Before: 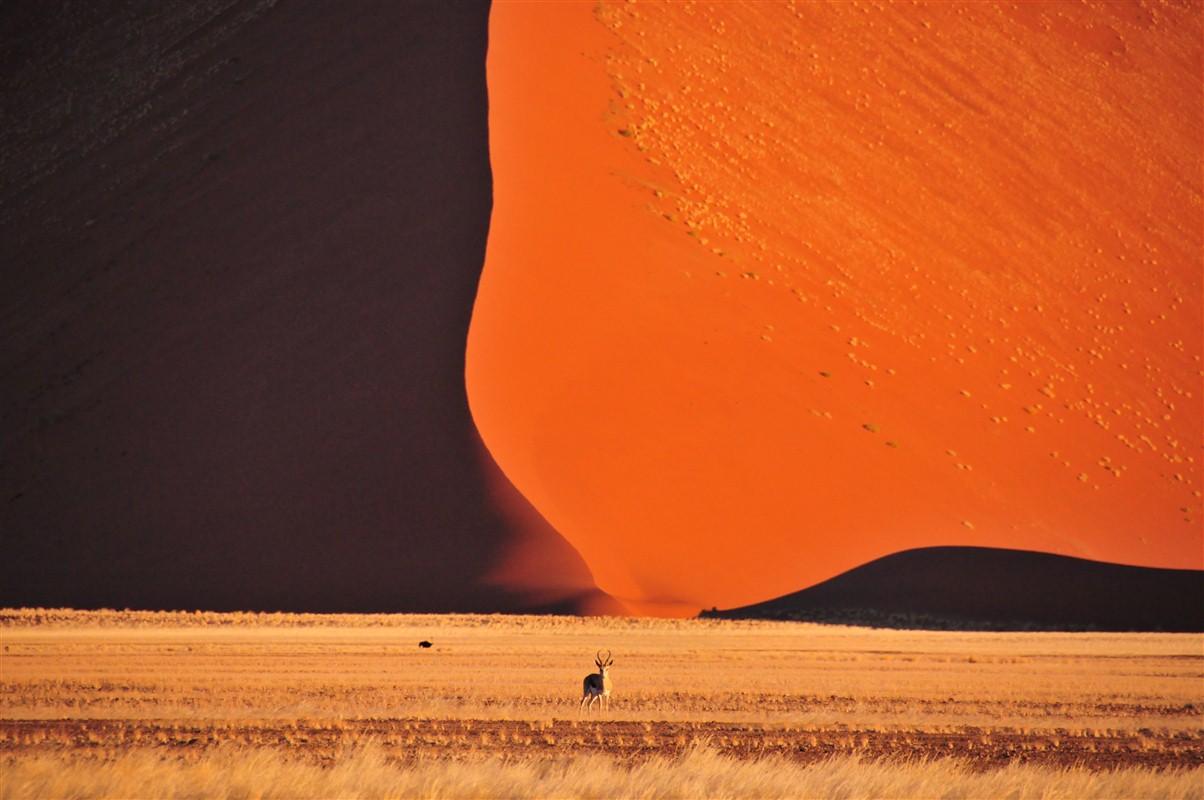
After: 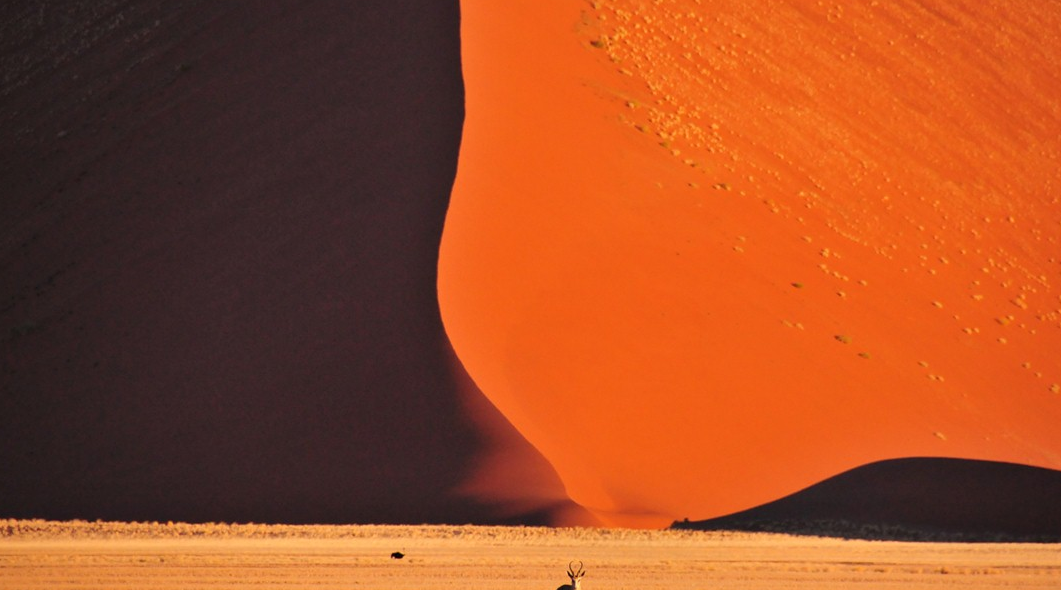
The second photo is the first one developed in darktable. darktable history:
crop and rotate: left 2.327%, top 11.135%, right 9.523%, bottom 15.054%
